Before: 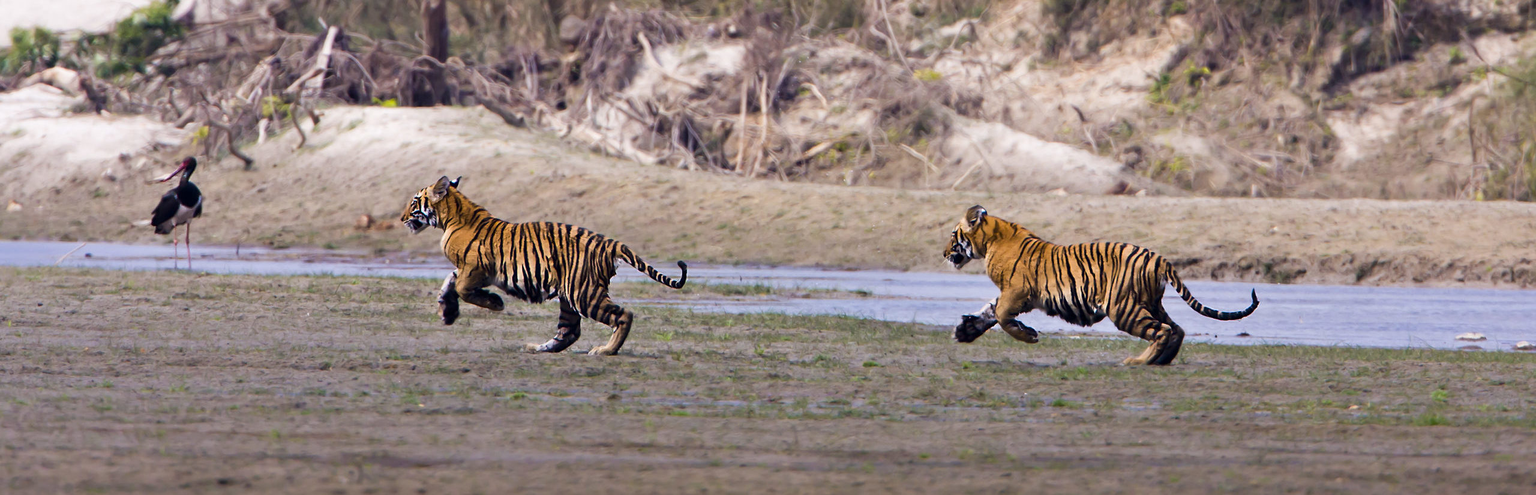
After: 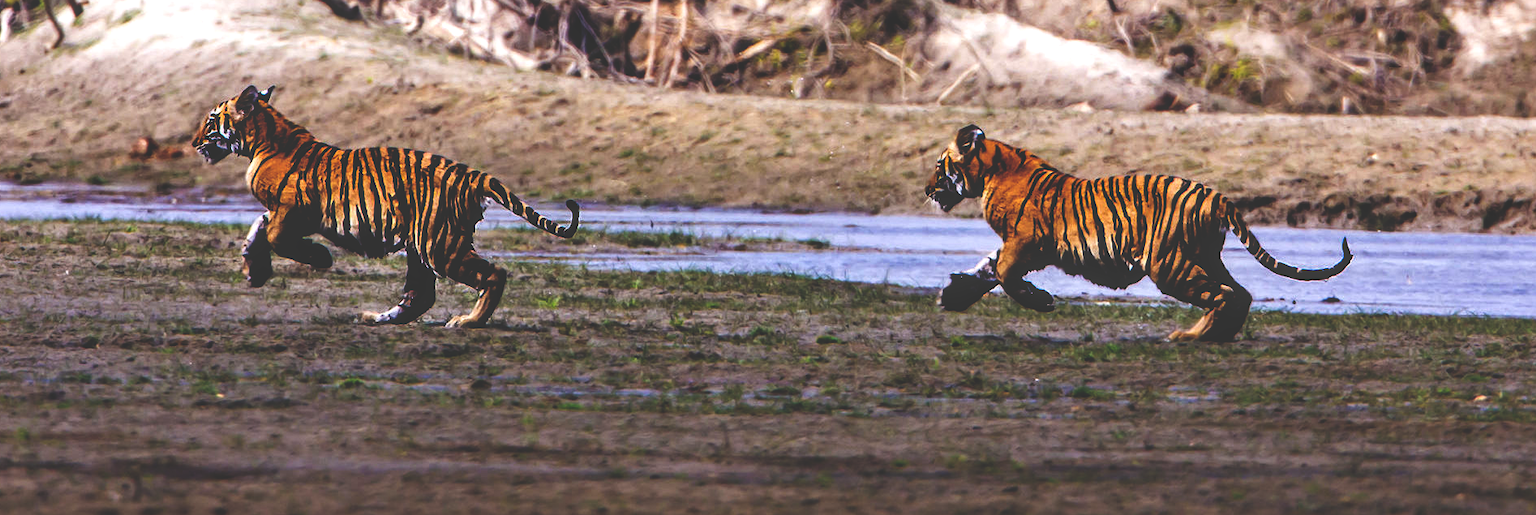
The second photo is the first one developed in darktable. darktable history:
base curve: curves: ch0 [(0, 0.036) (0.083, 0.04) (0.804, 1)], preserve colors none
crop: left 16.871%, top 22.857%, right 9.116%
local contrast: on, module defaults
